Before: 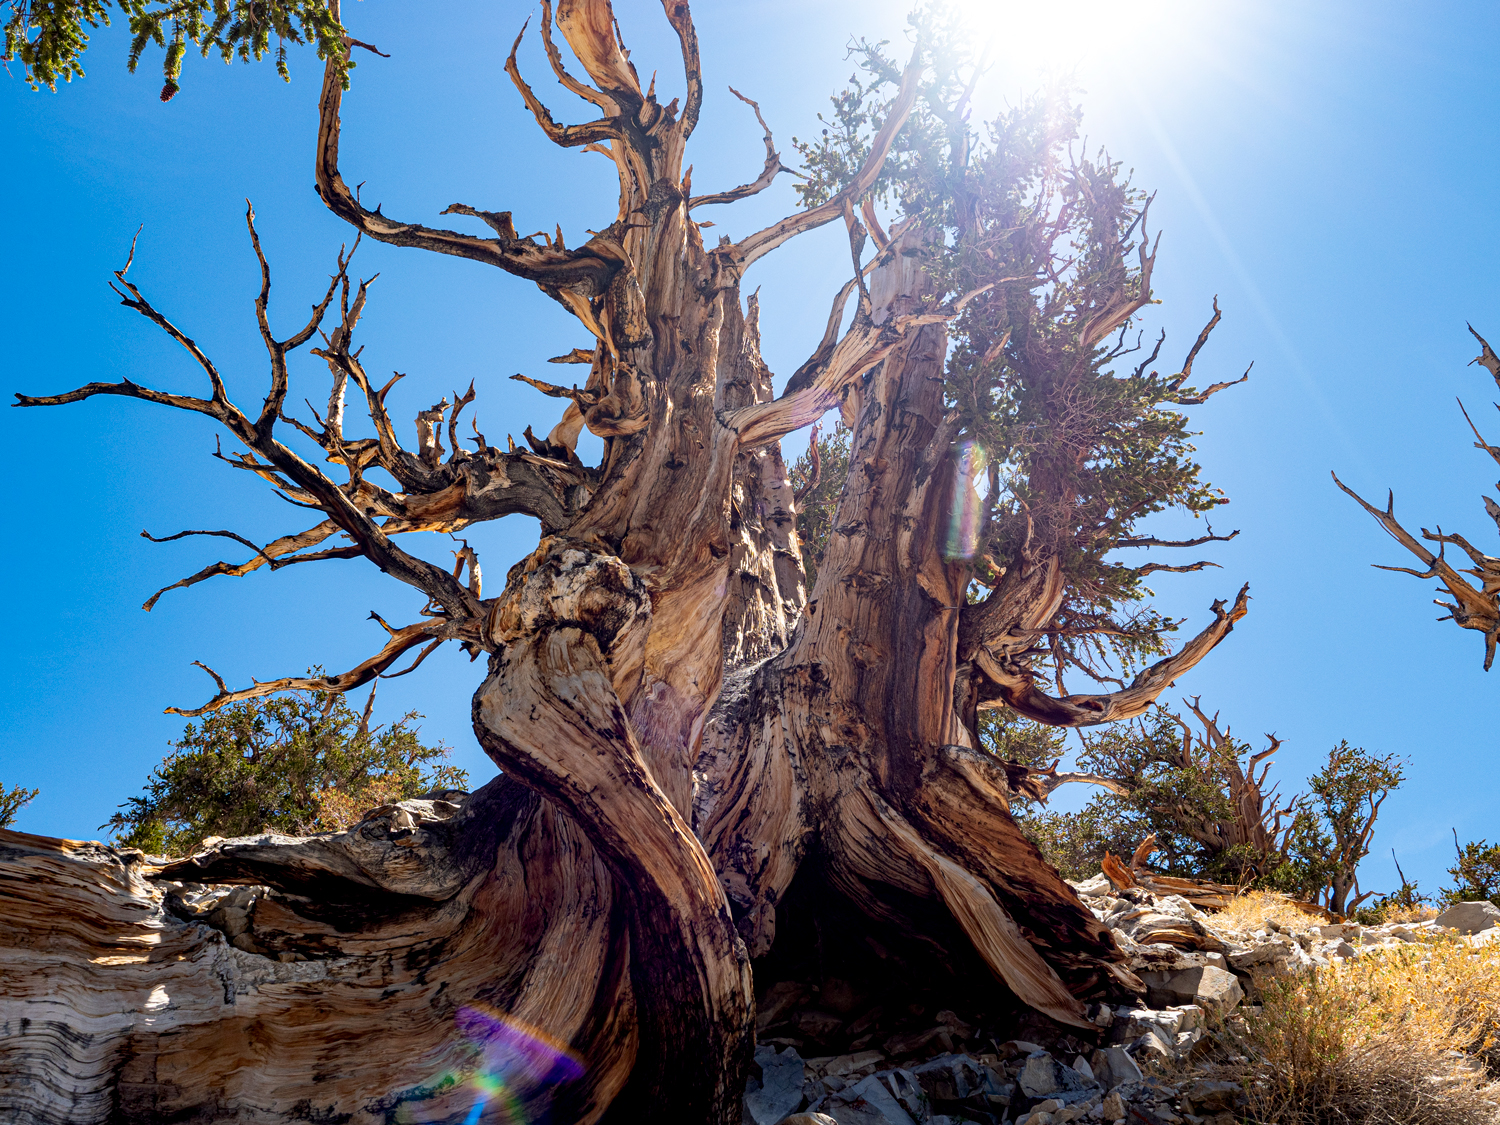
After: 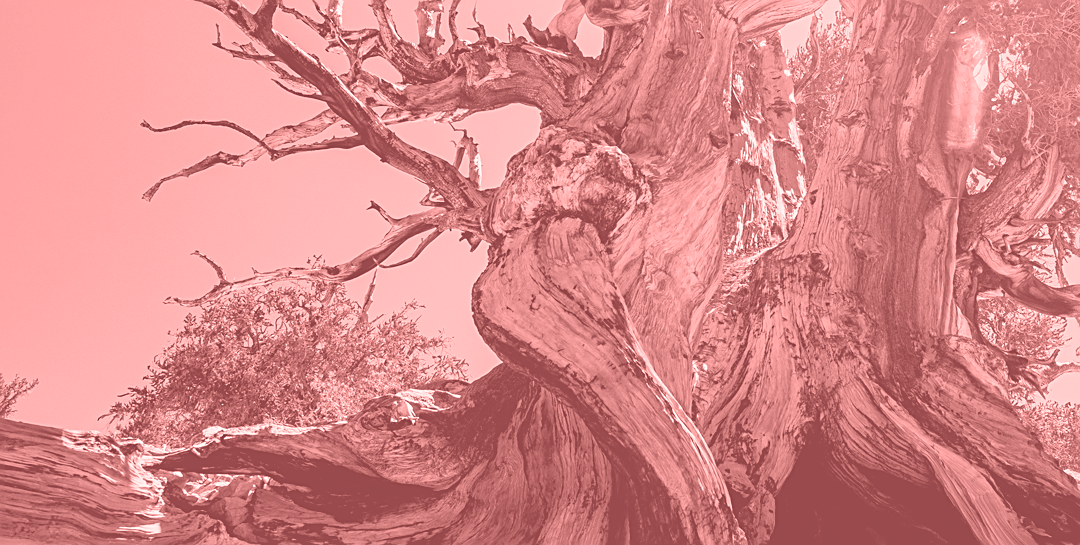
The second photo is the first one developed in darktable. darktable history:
colorize: saturation 51%, source mix 50.67%, lightness 50.67%
exposure: black level correction 0, exposure 0.7 EV, compensate exposure bias true, compensate highlight preservation false
crop: top 36.498%, right 27.964%, bottom 14.995%
sharpen: on, module defaults
